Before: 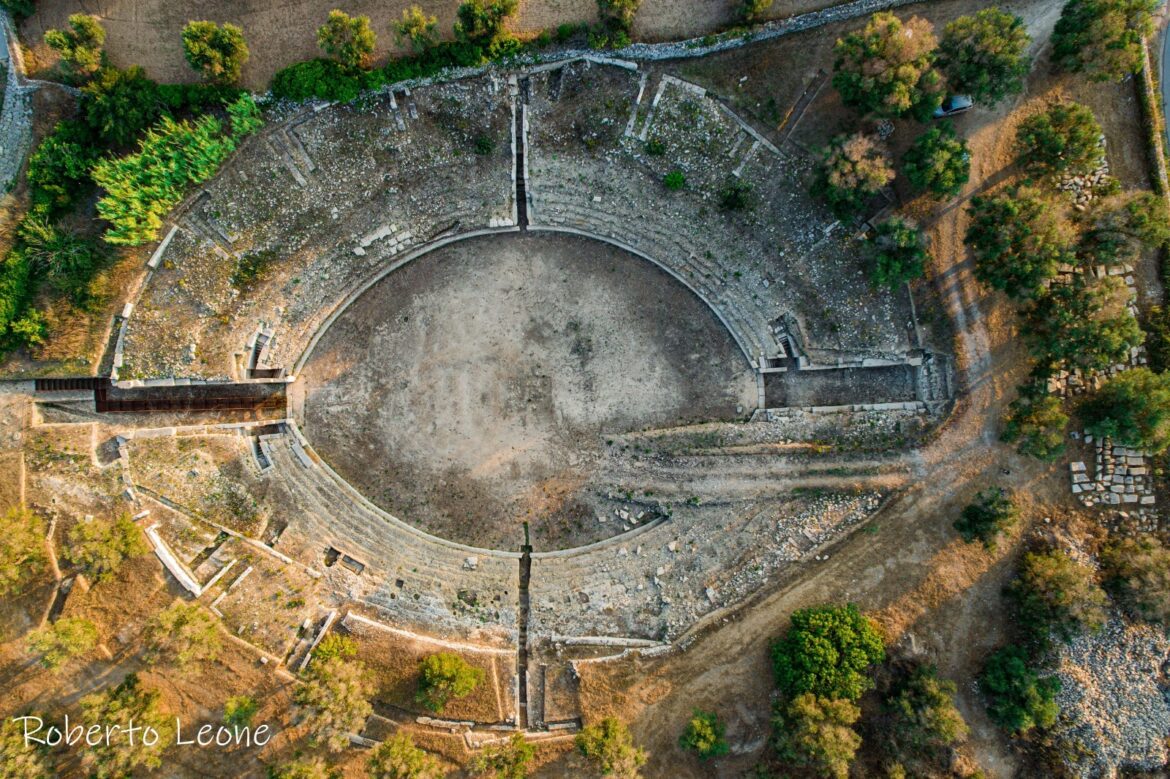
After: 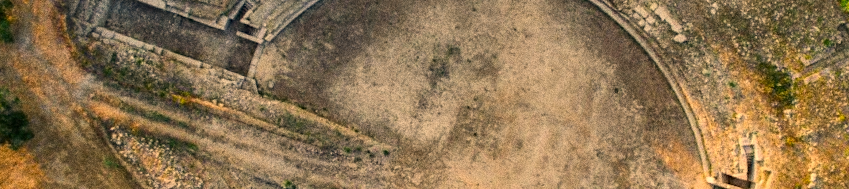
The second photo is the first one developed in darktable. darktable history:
crop and rotate: angle 16.12°, top 30.835%, bottom 35.653%
grain: coarseness 0.09 ISO, strength 40%
color correction: highlights a* 15, highlights b* 31.55
